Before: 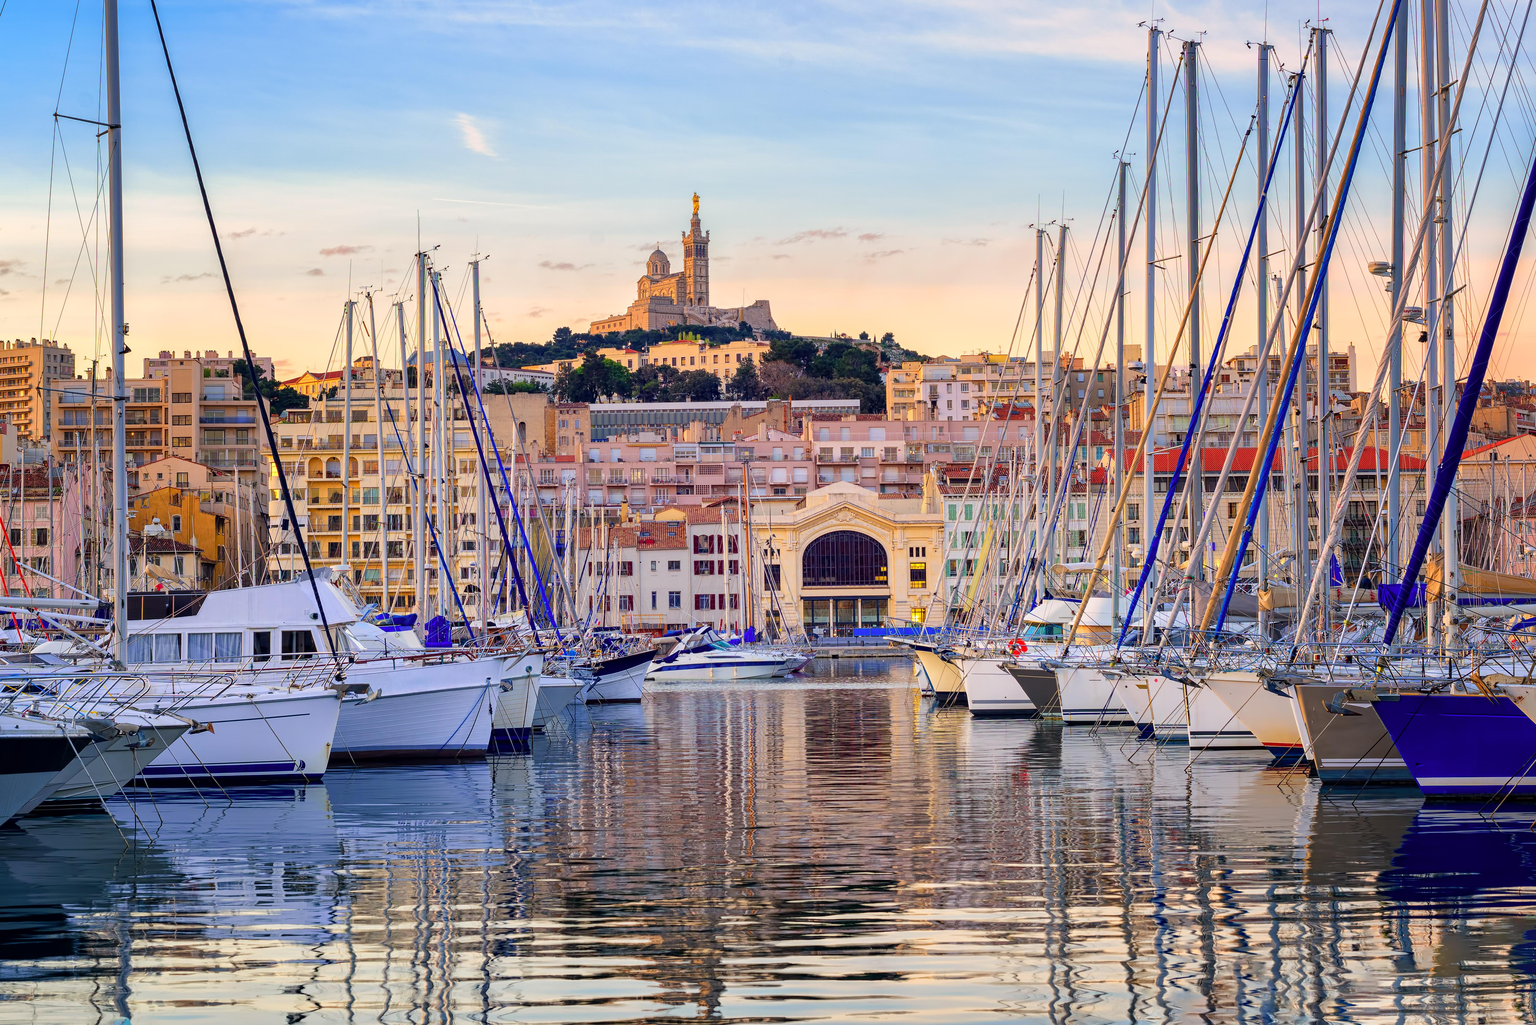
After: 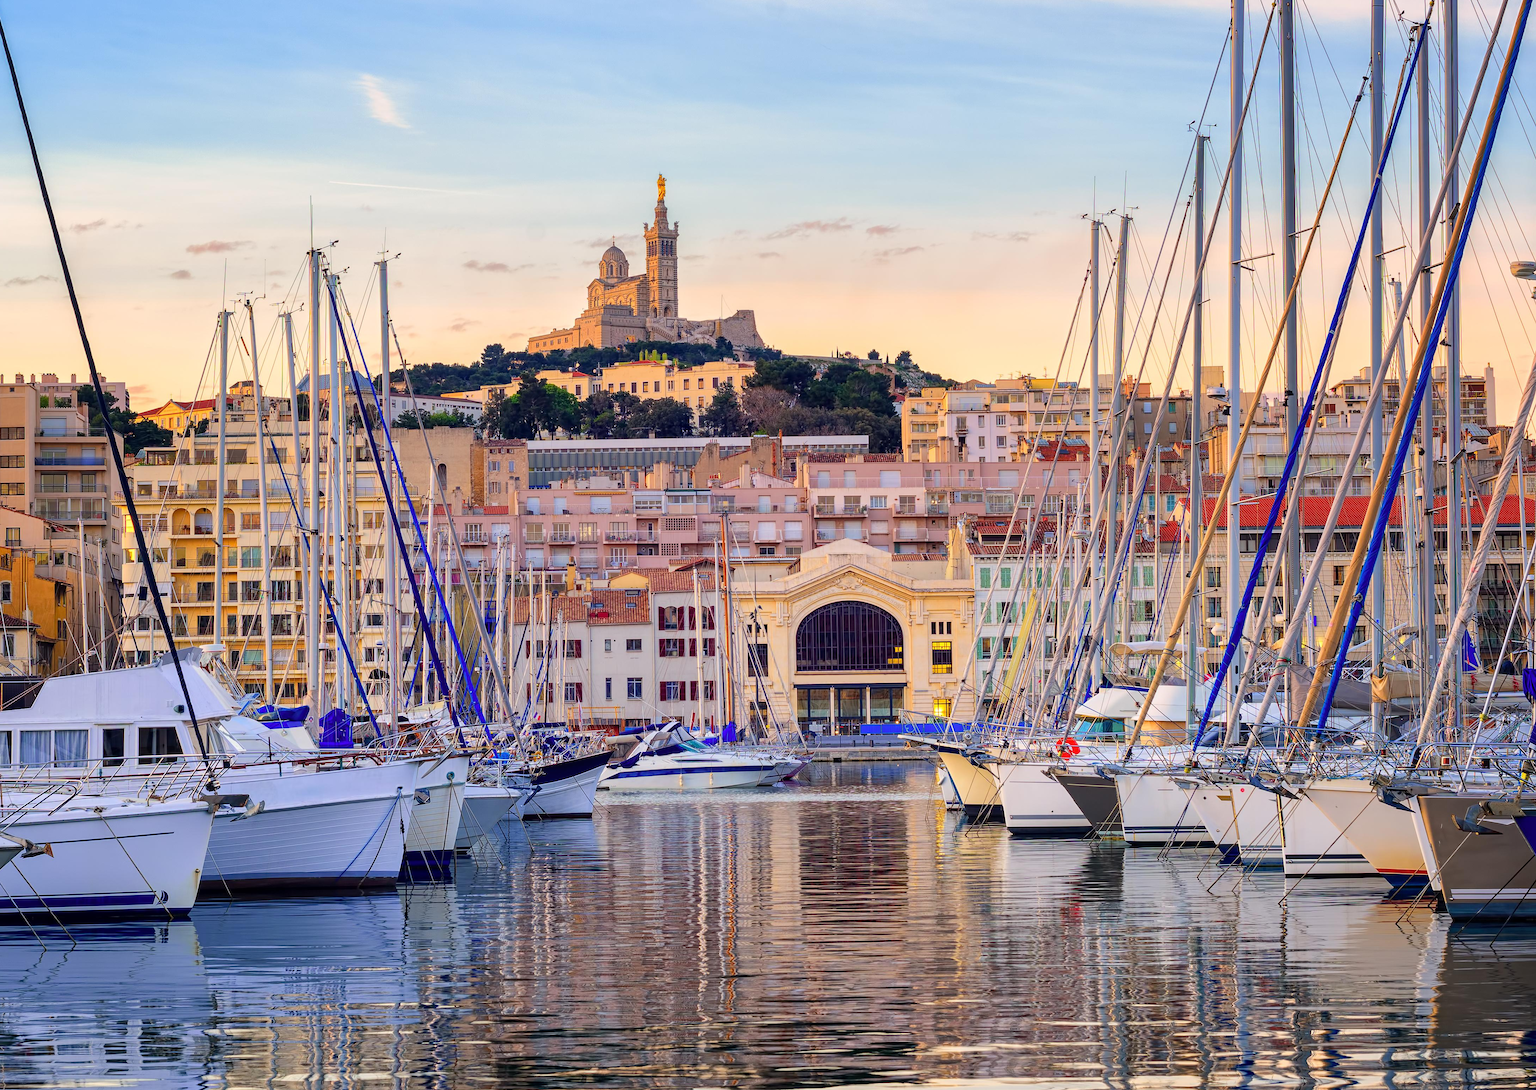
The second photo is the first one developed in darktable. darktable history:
crop: left 11.225%, top 5.381%, right 9.565%, bottom 10.314%
bloom: size 9%, threshold 100%, strength 7%
